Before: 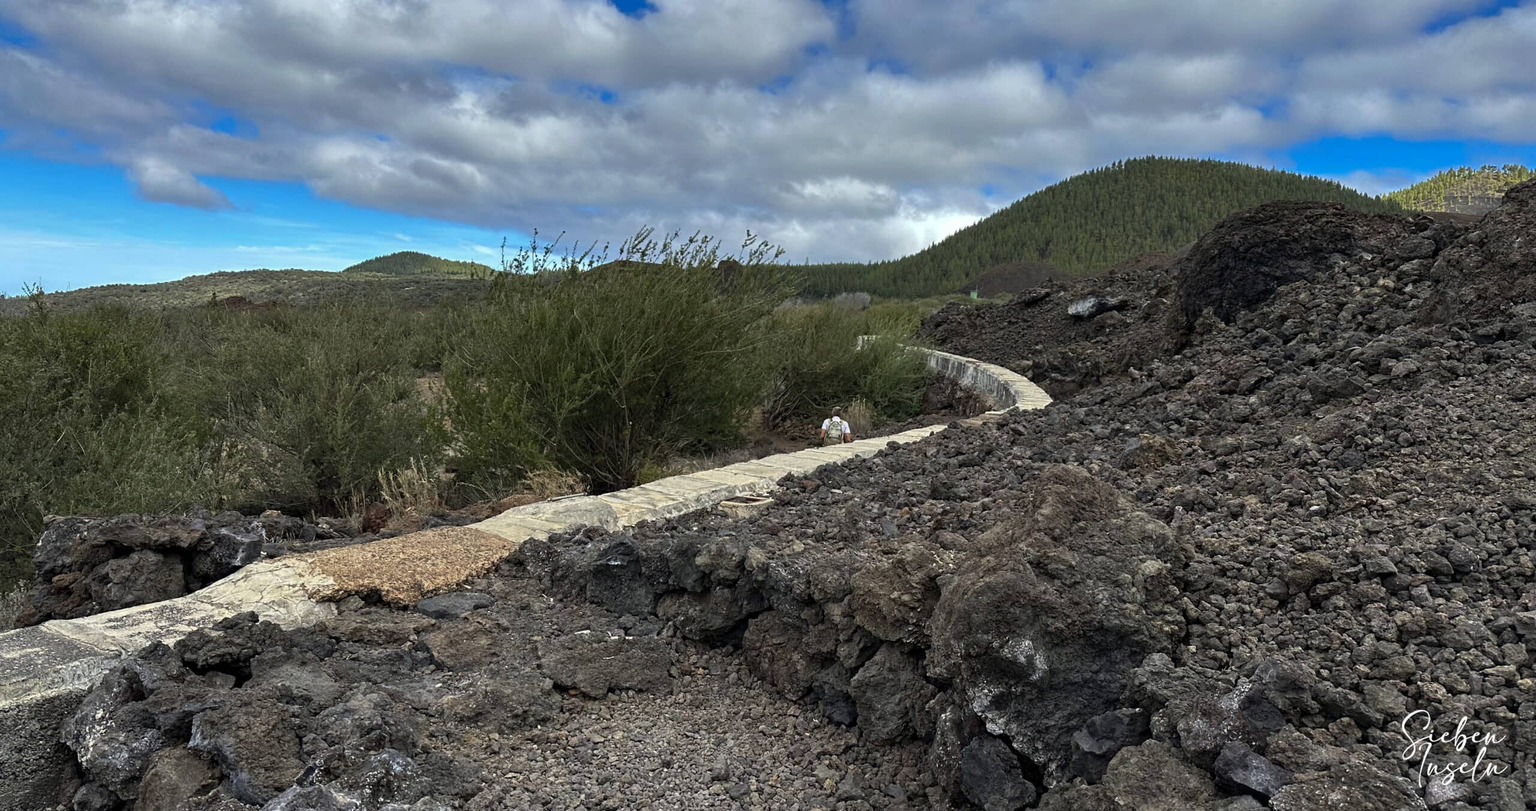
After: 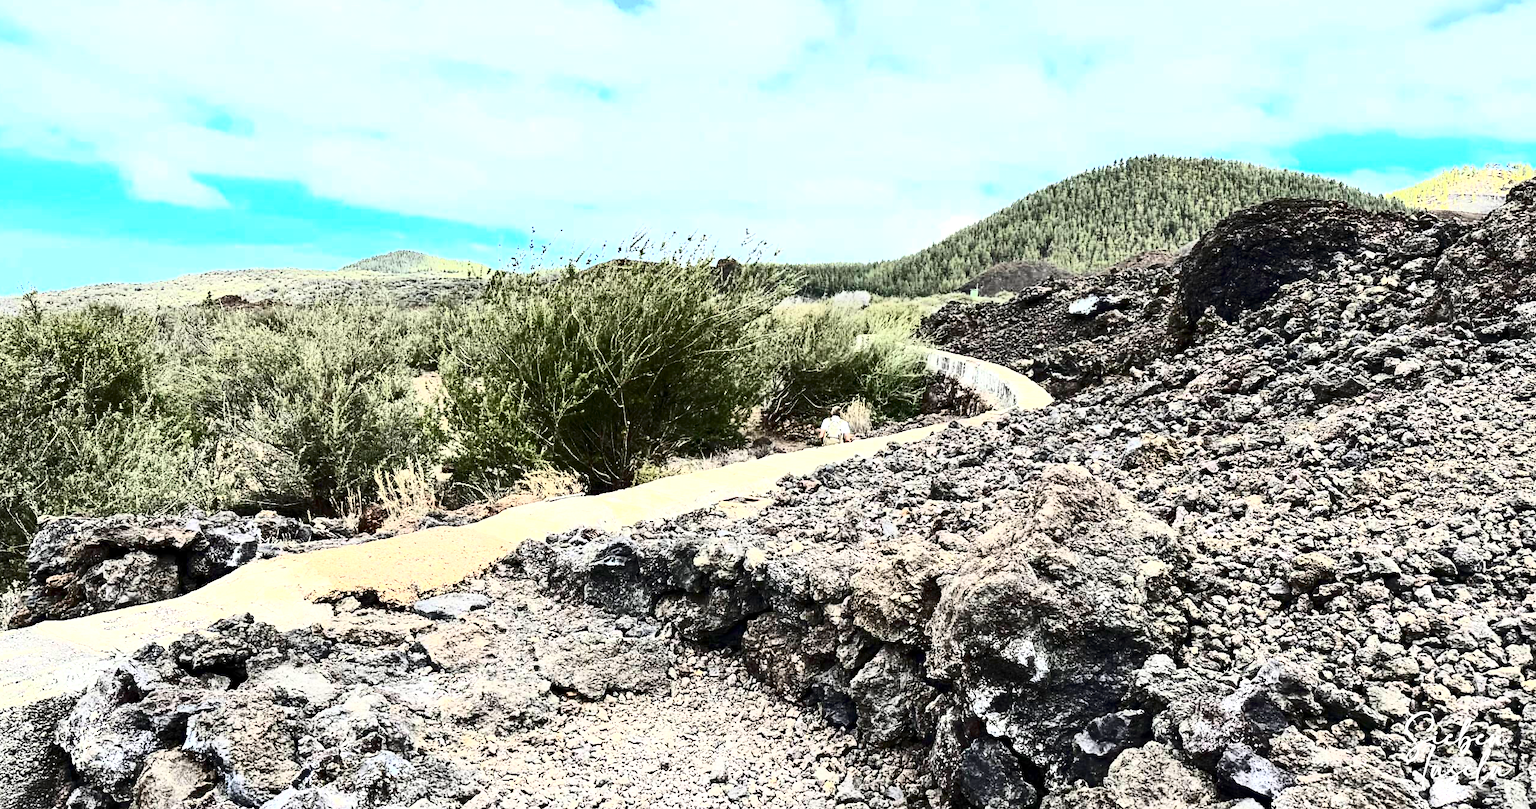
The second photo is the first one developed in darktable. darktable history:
exposure: black level correction 0.001, exposure 1.719 EV, compensate exposure bias true, compensate highlight preservation false
contrast brightness saturation: contrast 0.93, brightness 0.2
crop: left 0.434%, top 0.485%, right 0.244%, bottom 0.386%
